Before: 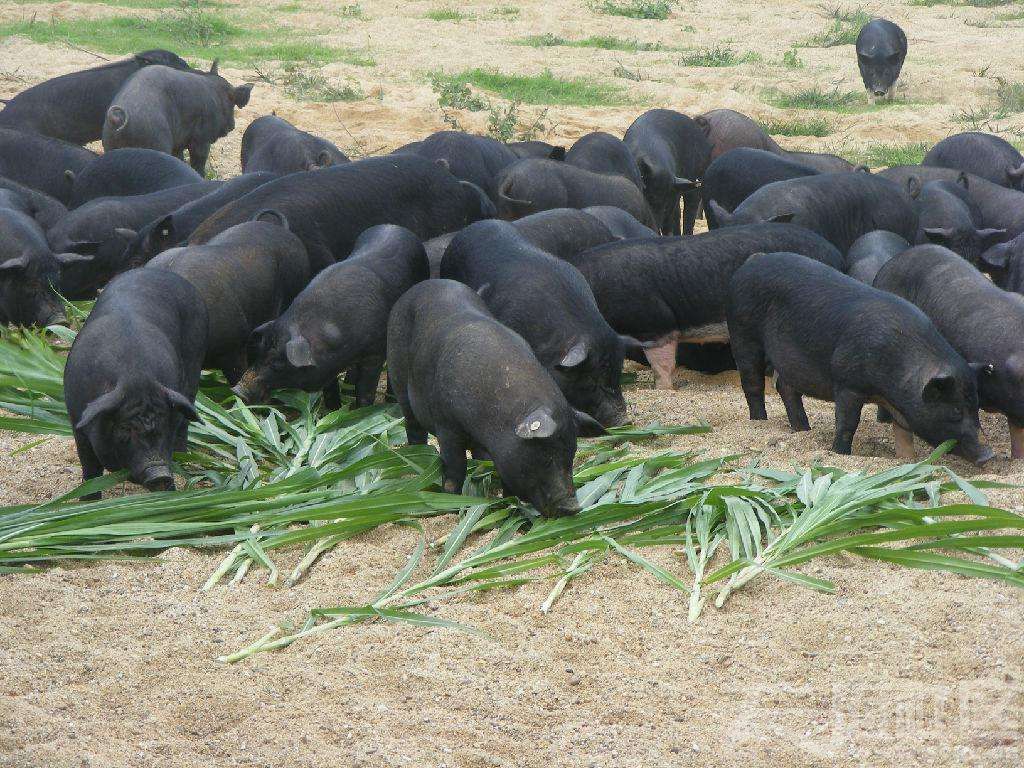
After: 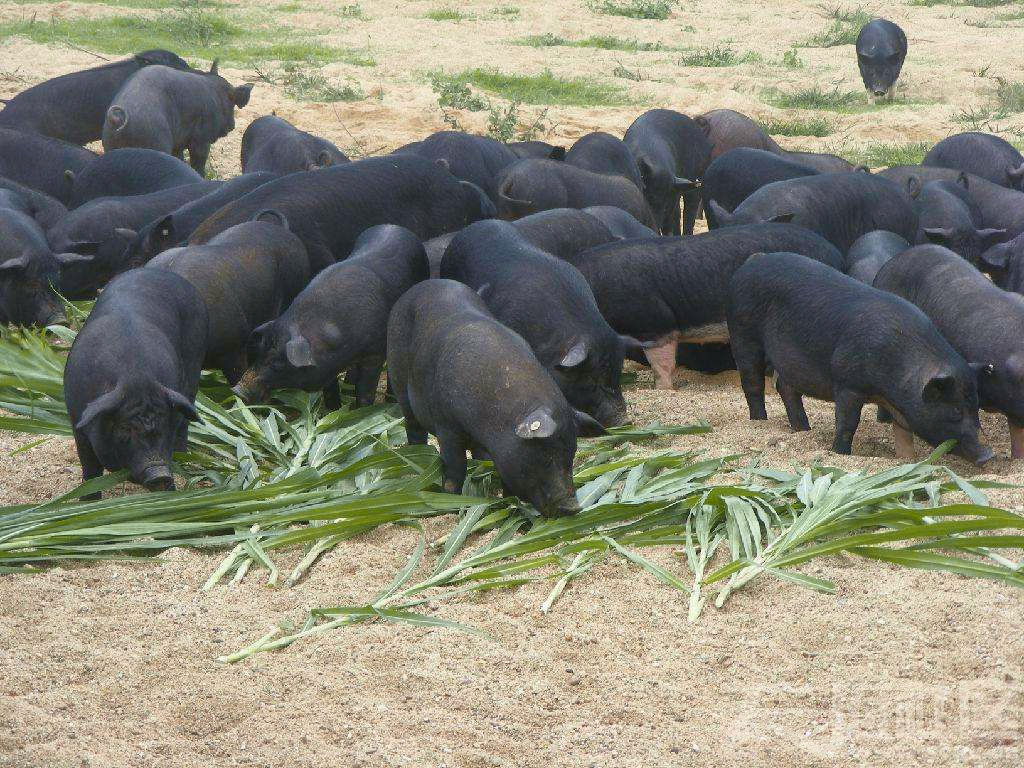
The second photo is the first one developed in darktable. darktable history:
tone curve: curves: ch0 [(0, 0.024) (0.119, 0.146) (0.474, 0.464) (0.718, 0.721) (0.817, 0.839) (1, 0.998)]; ch1 [(0, 0) (0.377, 0.416) (0.439, 0.451) (0.477, 0.477) (0.501, 0.504) (0.538, 0.544) (0.58, 0.602) (0.664, 0.676) (0.783, 0.804) (1, 1)]; ch2 [(0, 0) (0.38, 0.405) (0.463, 0.456) (0.498, 0.497) (0.524, 0.535) (0.578, 0.576) (0.648, 0.665) (1, 1)], color space Lab, independent channels, preserve colors none
